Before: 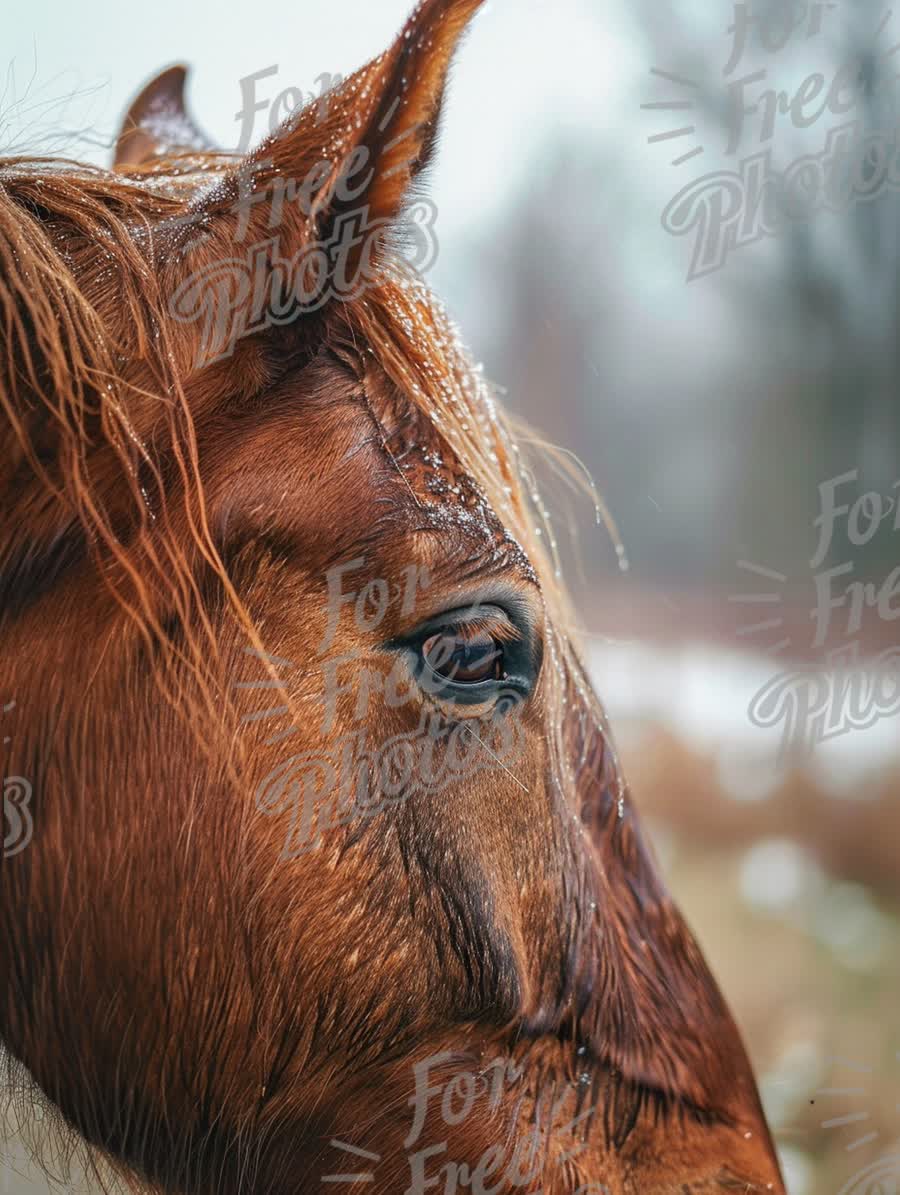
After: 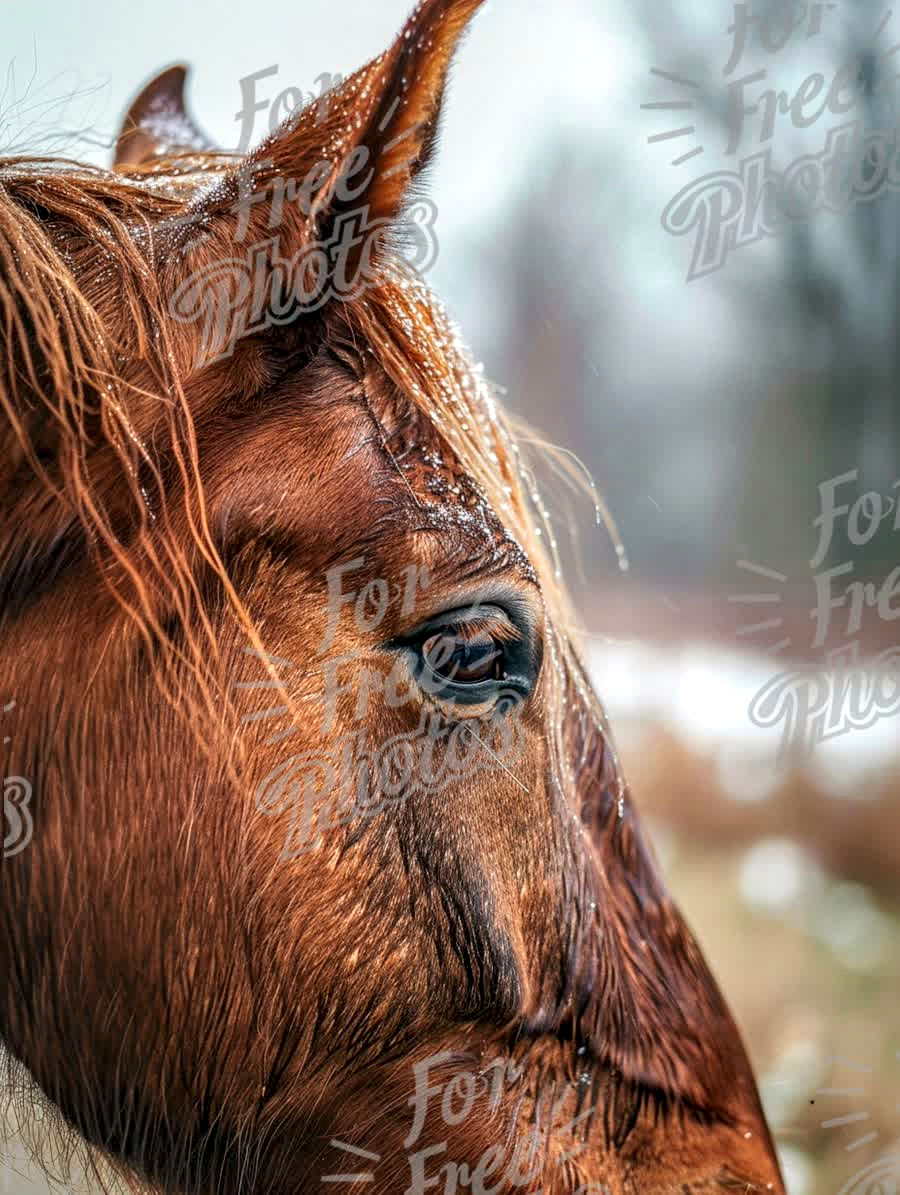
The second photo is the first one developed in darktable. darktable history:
exposure: exposure -0.154 EV, compensate highlight preservation false
contrast brightness saturation: contrast 0.073, brightness 0.079, saturation 0.175
local contrast: detail 160%
